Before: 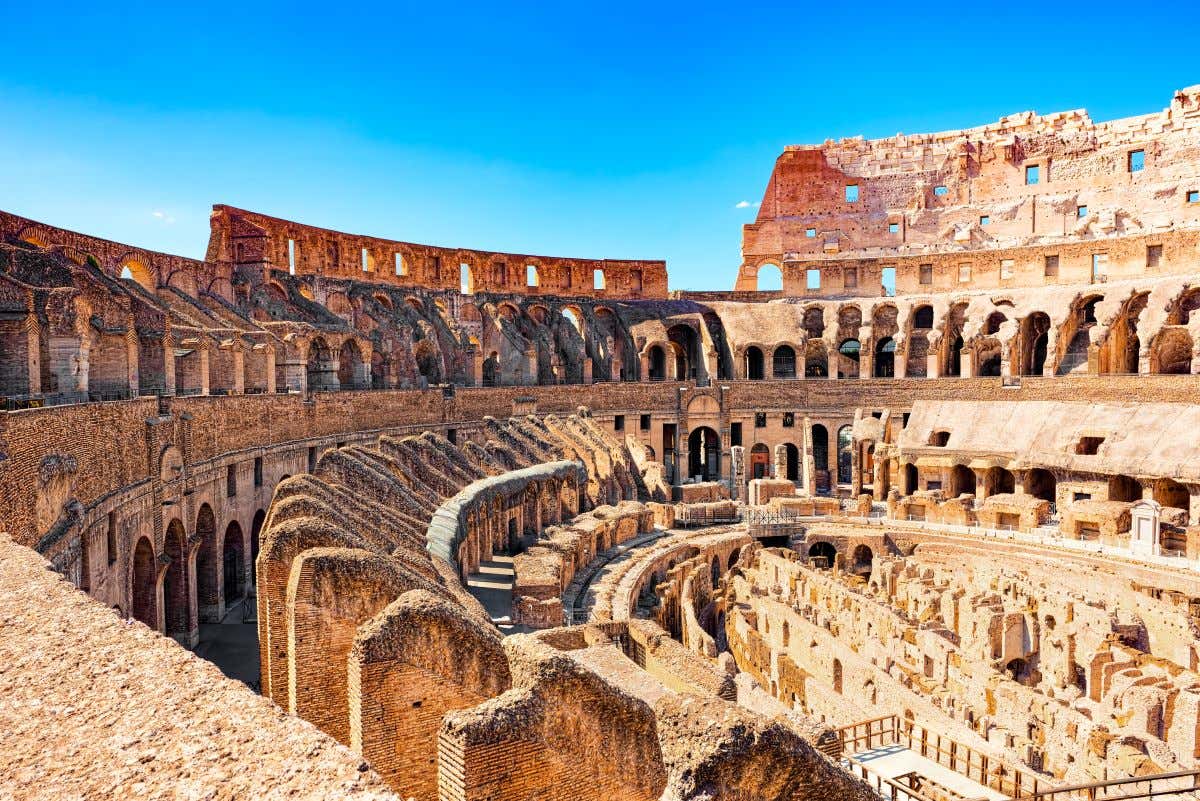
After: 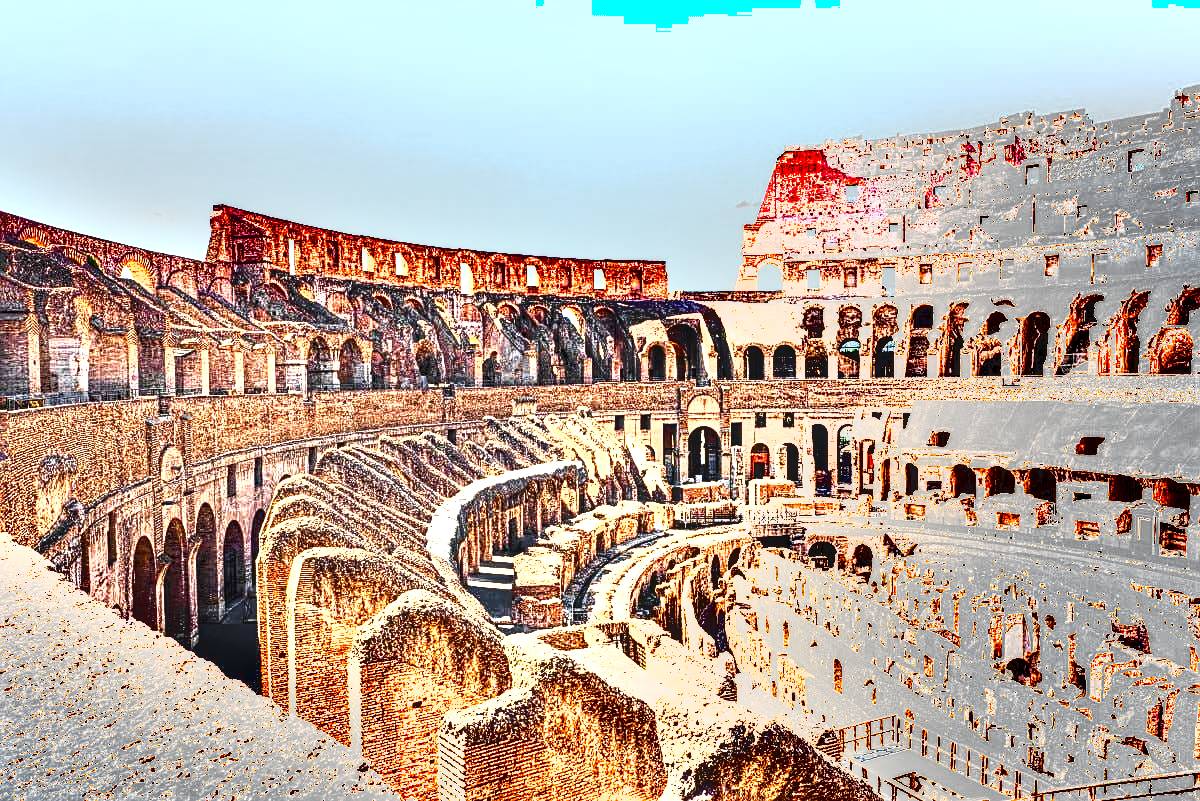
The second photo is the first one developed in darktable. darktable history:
rotate and perspective: automatic cropping original format, crop left 0, crop top 0
exposure: exposure 2.04 EV, compensate highlight preservation false
sharpen: on, module defaults
local contrast: on, module defaults
shadows and highlights: soften with gaussian
